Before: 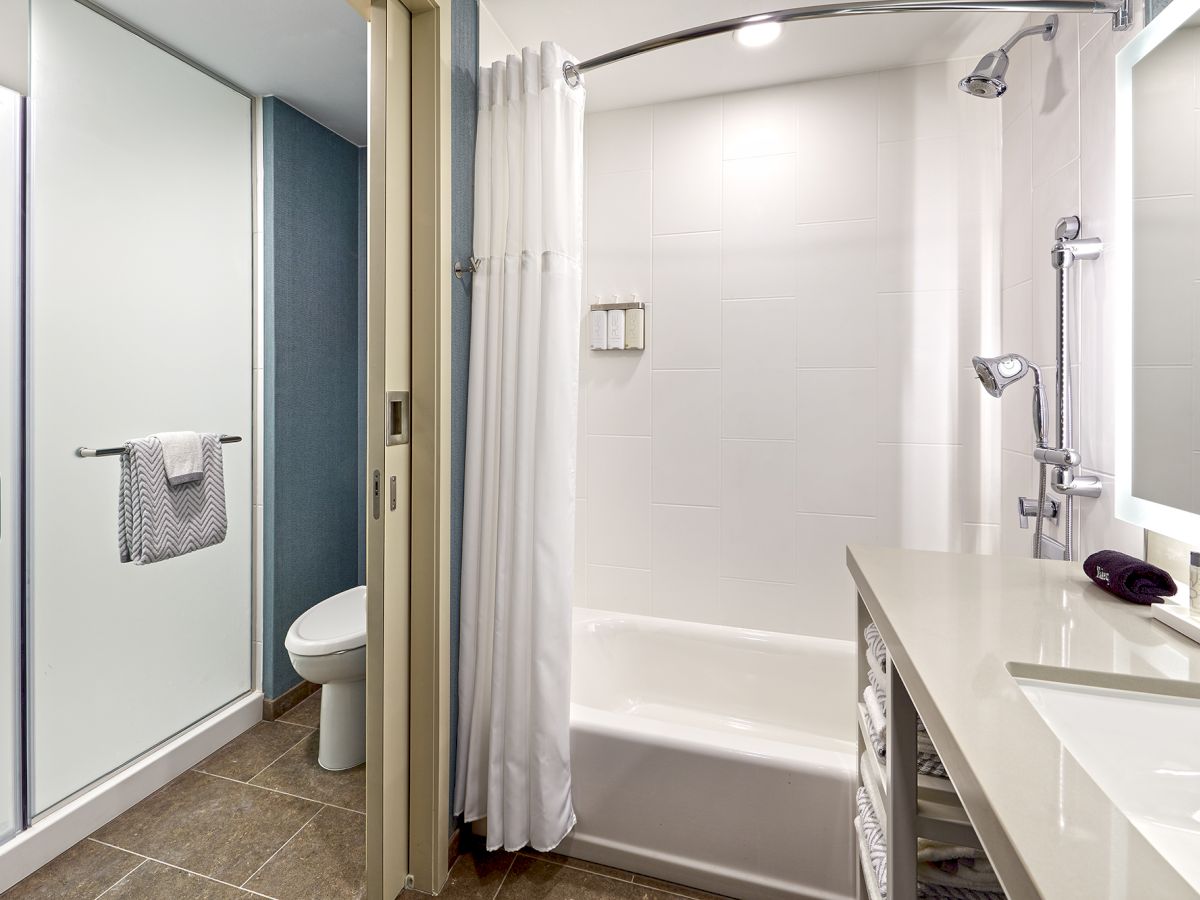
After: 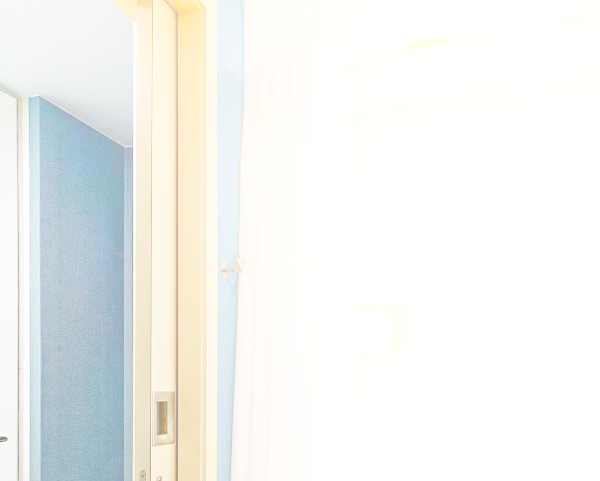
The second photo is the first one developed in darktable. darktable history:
base curve: curves: ch0 [(0, 0.007) (0.028, 0.063) (0.121, 0.311) (0.46, 0.743) (0.859, 0.957) (1, 1)], preserve colors none
crop: left 19.556%, right 30.401%, bottom 46.458%
bloom: on, module defaults
